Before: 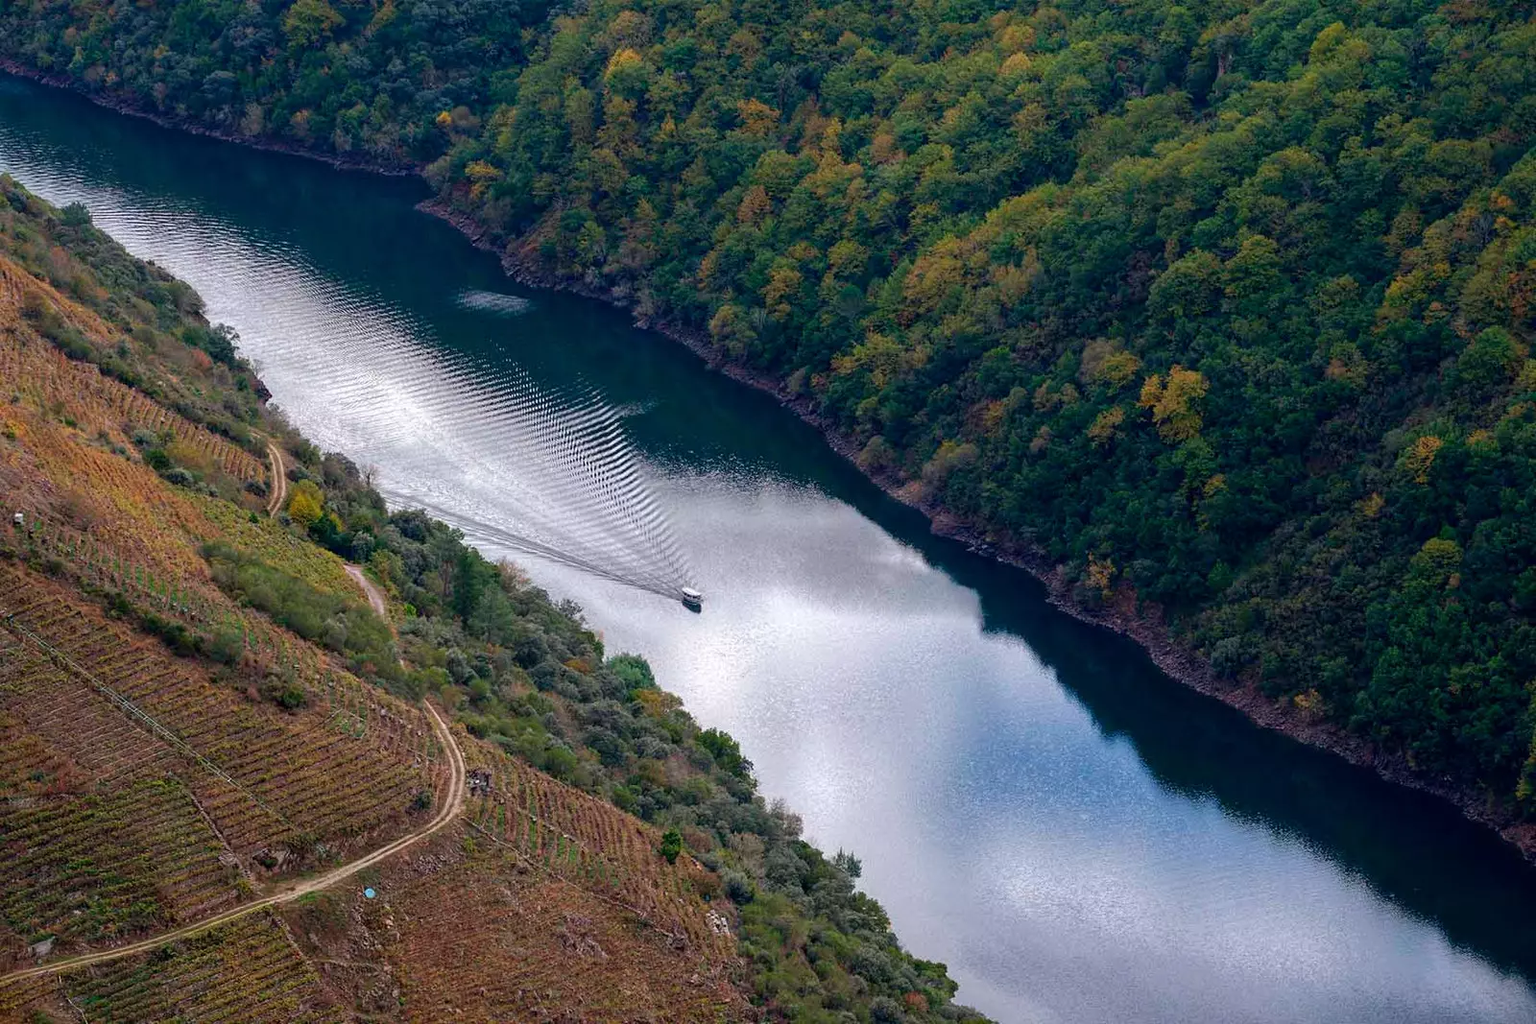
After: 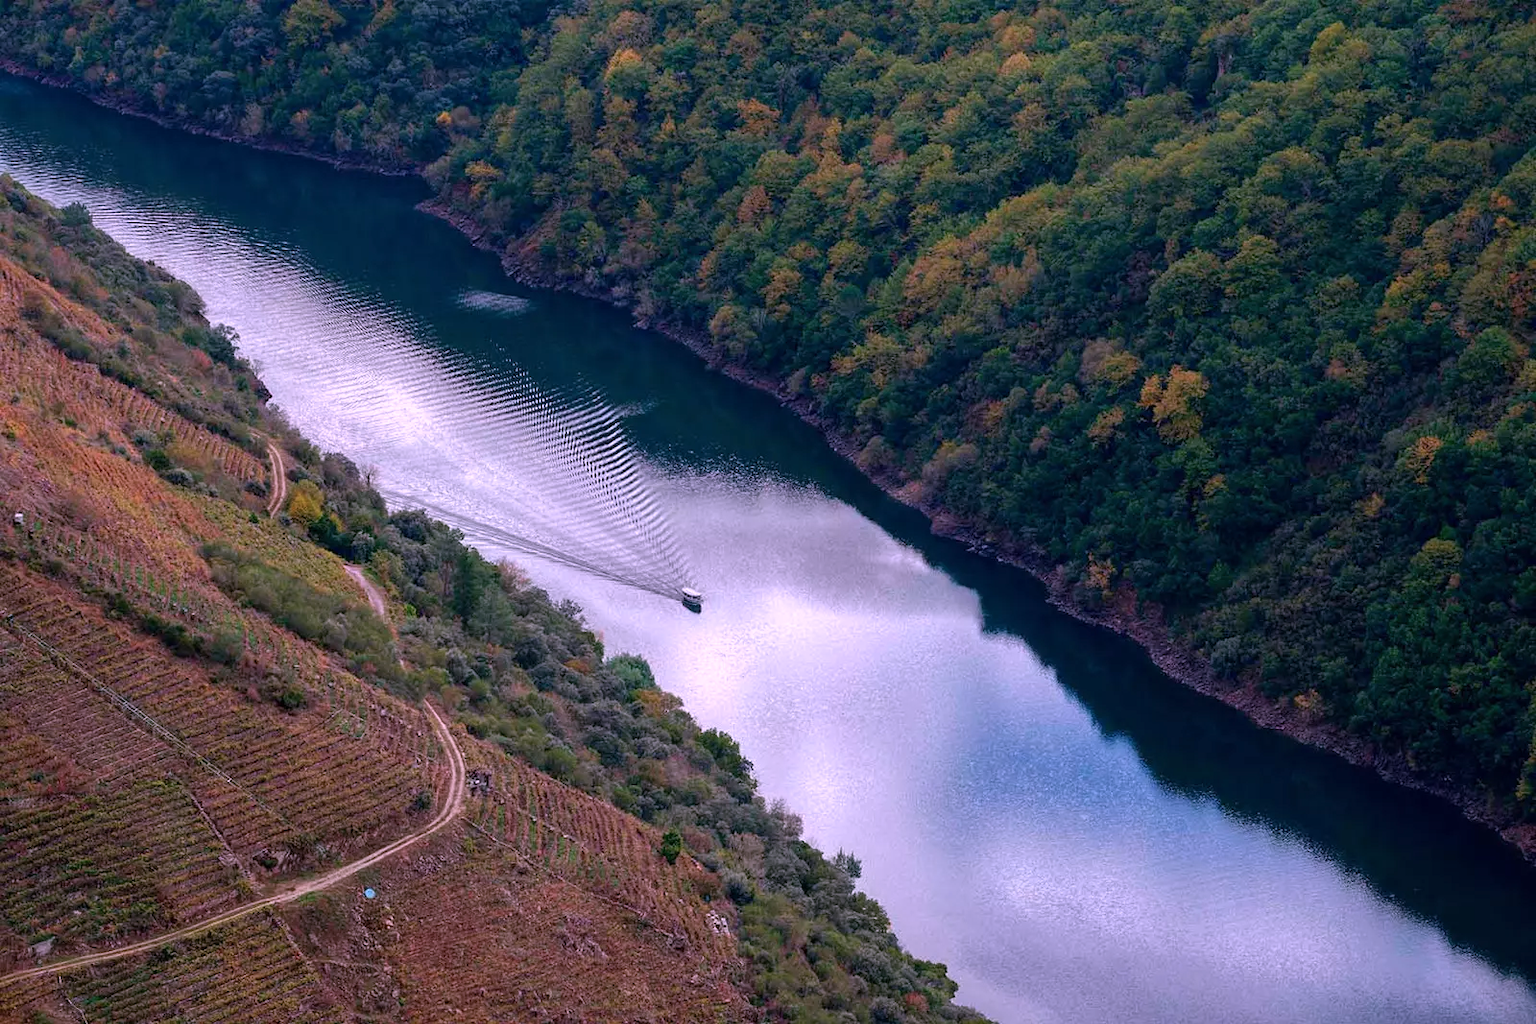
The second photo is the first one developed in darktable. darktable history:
color correction: highlights a* 15.7, highlights b* -20.67
